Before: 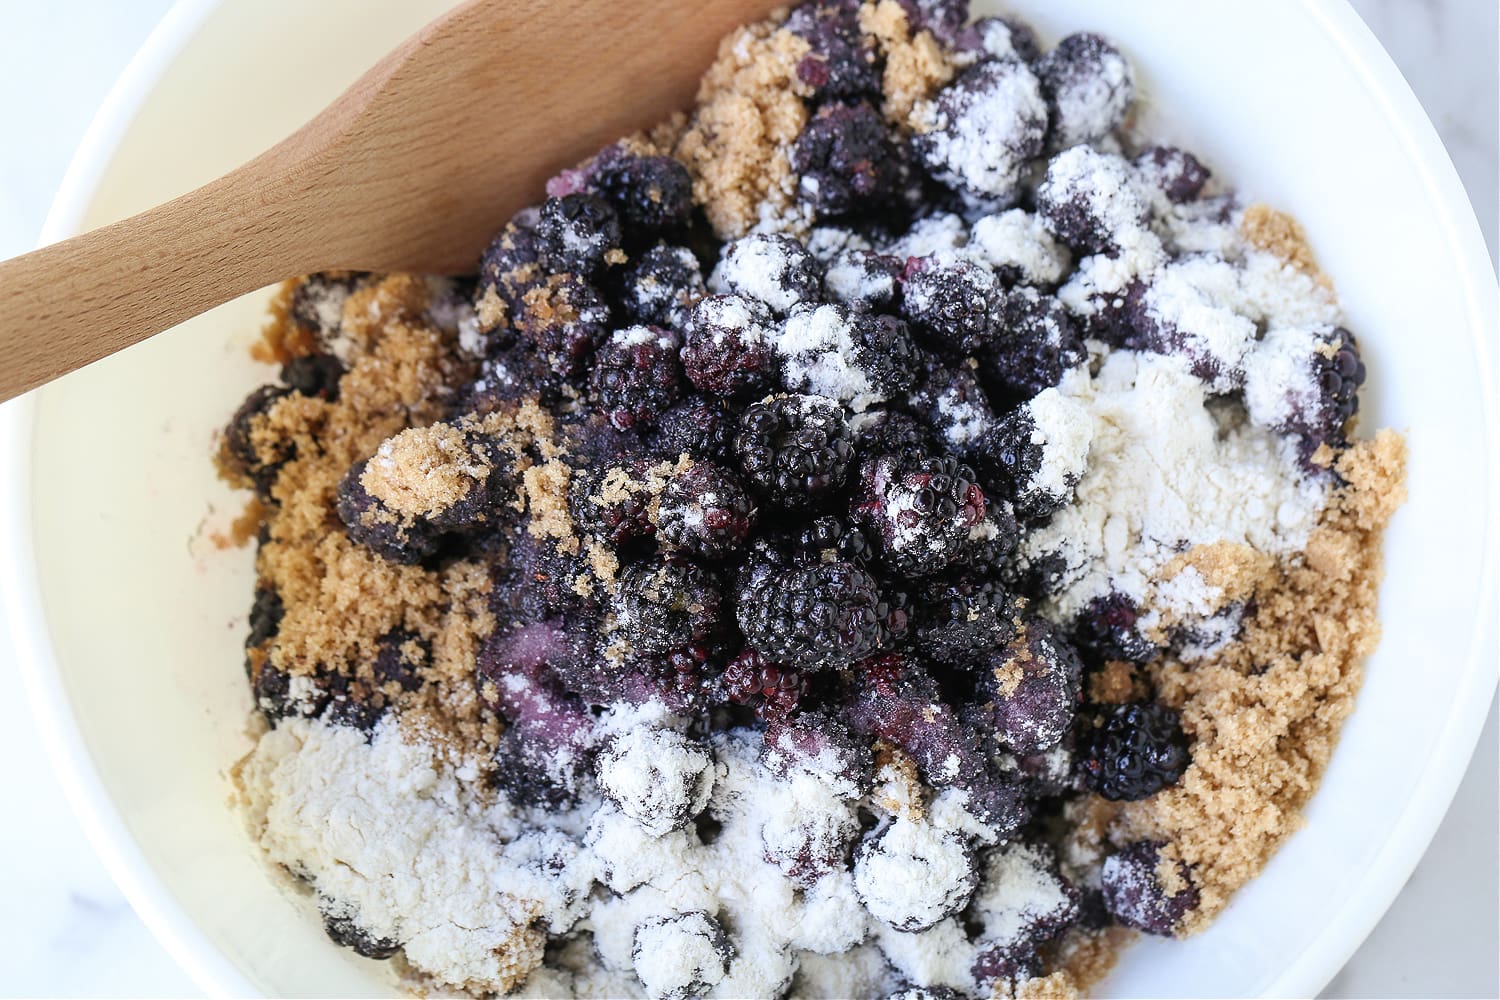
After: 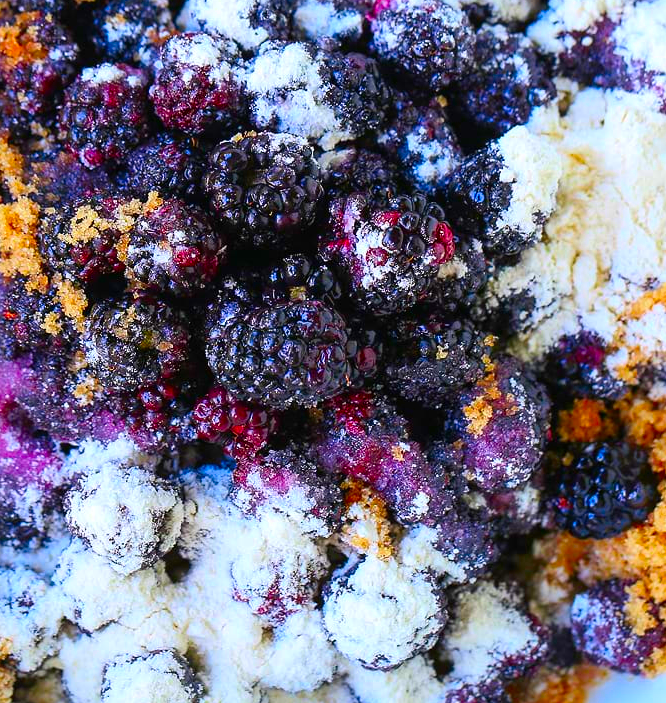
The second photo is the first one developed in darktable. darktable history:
crop: left 35.432%, top 26.233%, right 20.145%, bottom 3.432%
color correction: saturation 3
